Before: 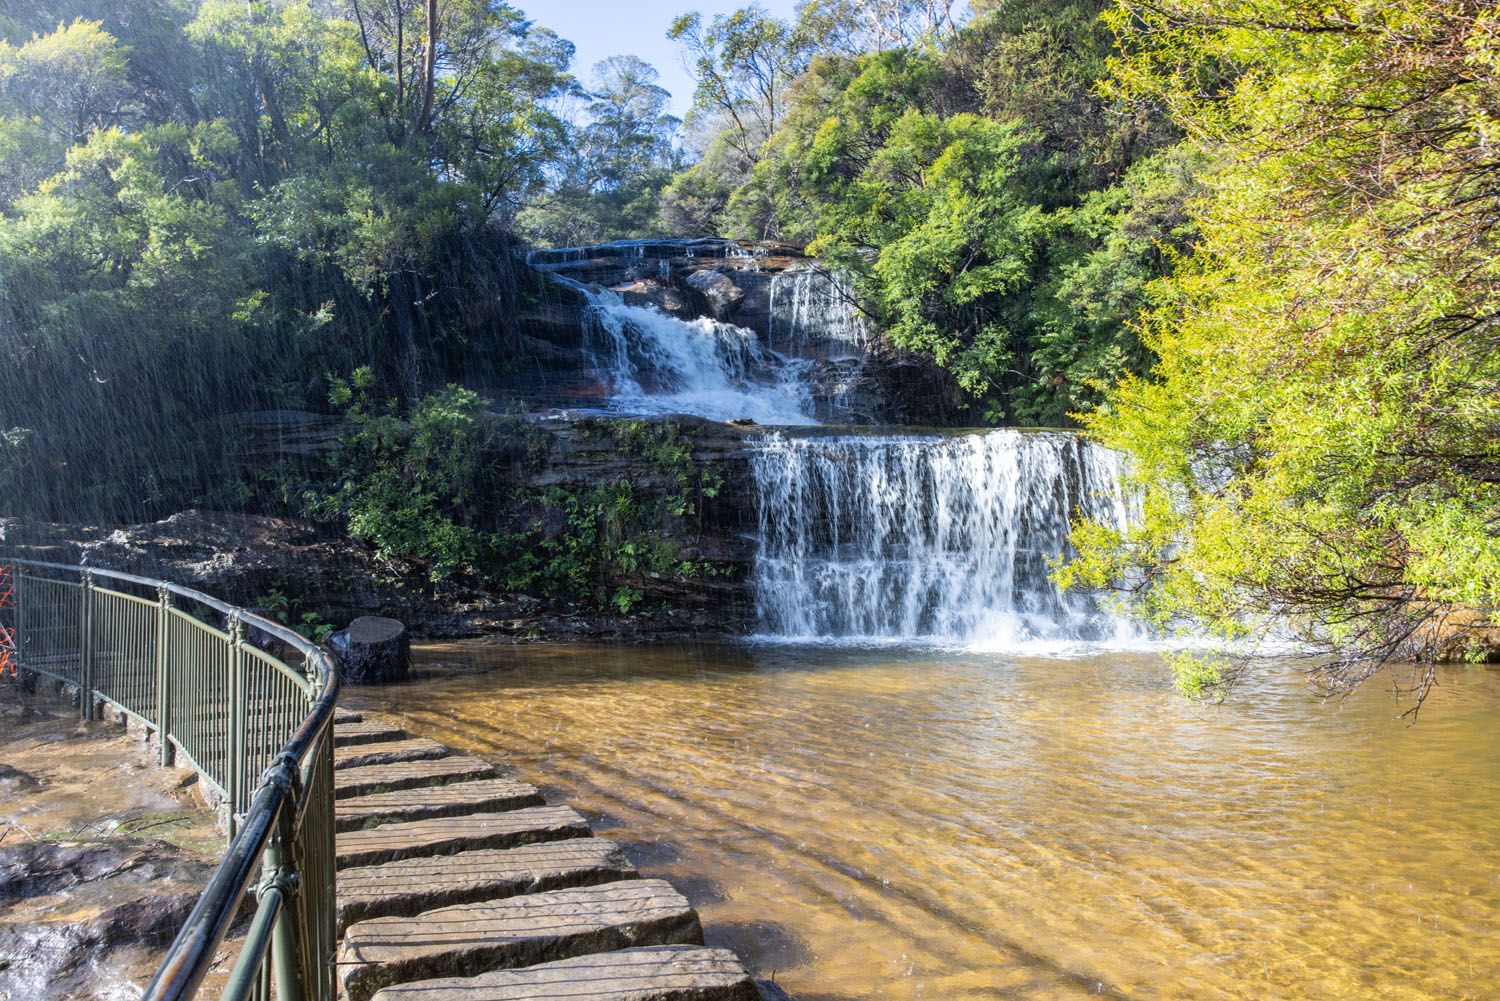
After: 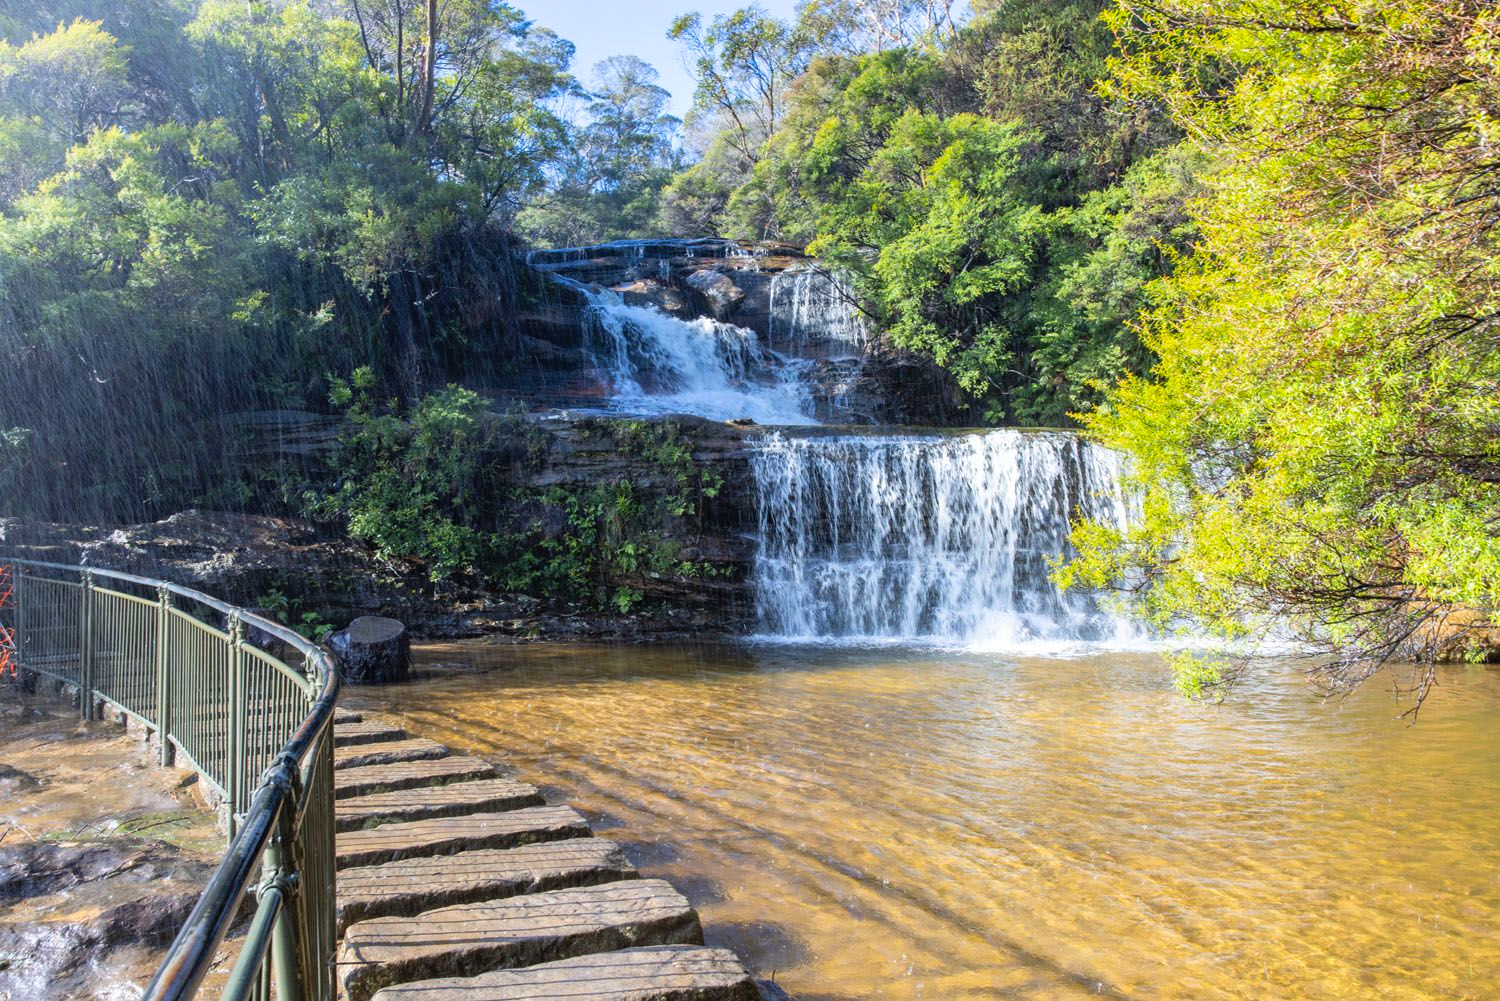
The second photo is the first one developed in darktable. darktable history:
contrast brightness saturation: contrast 0.031, brightness 0.061, saturation 0.133
